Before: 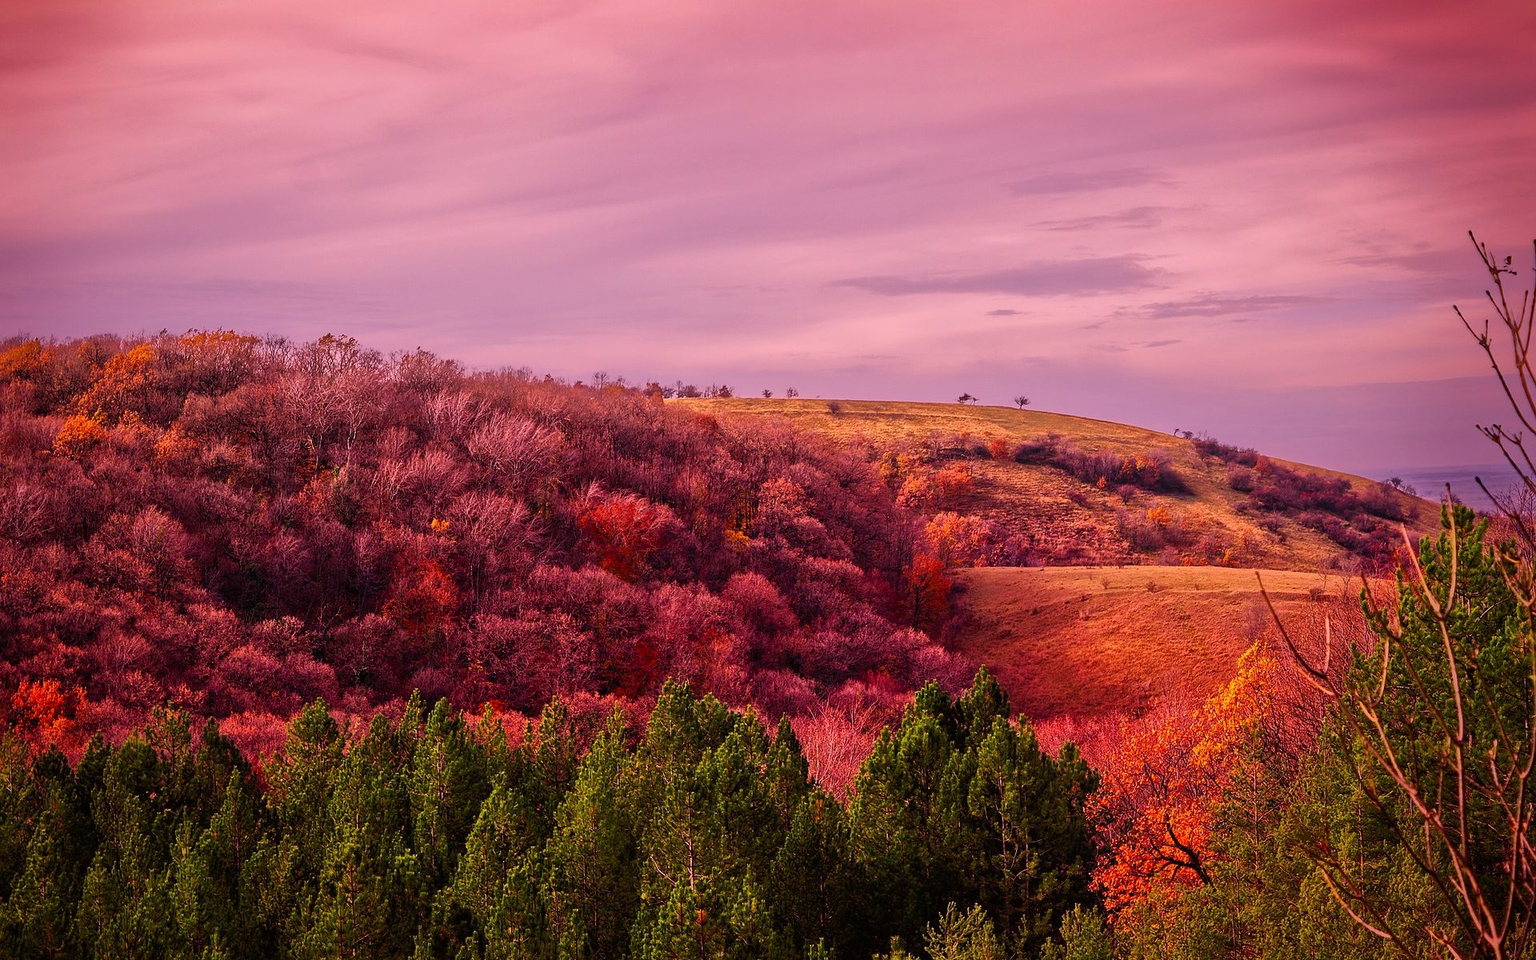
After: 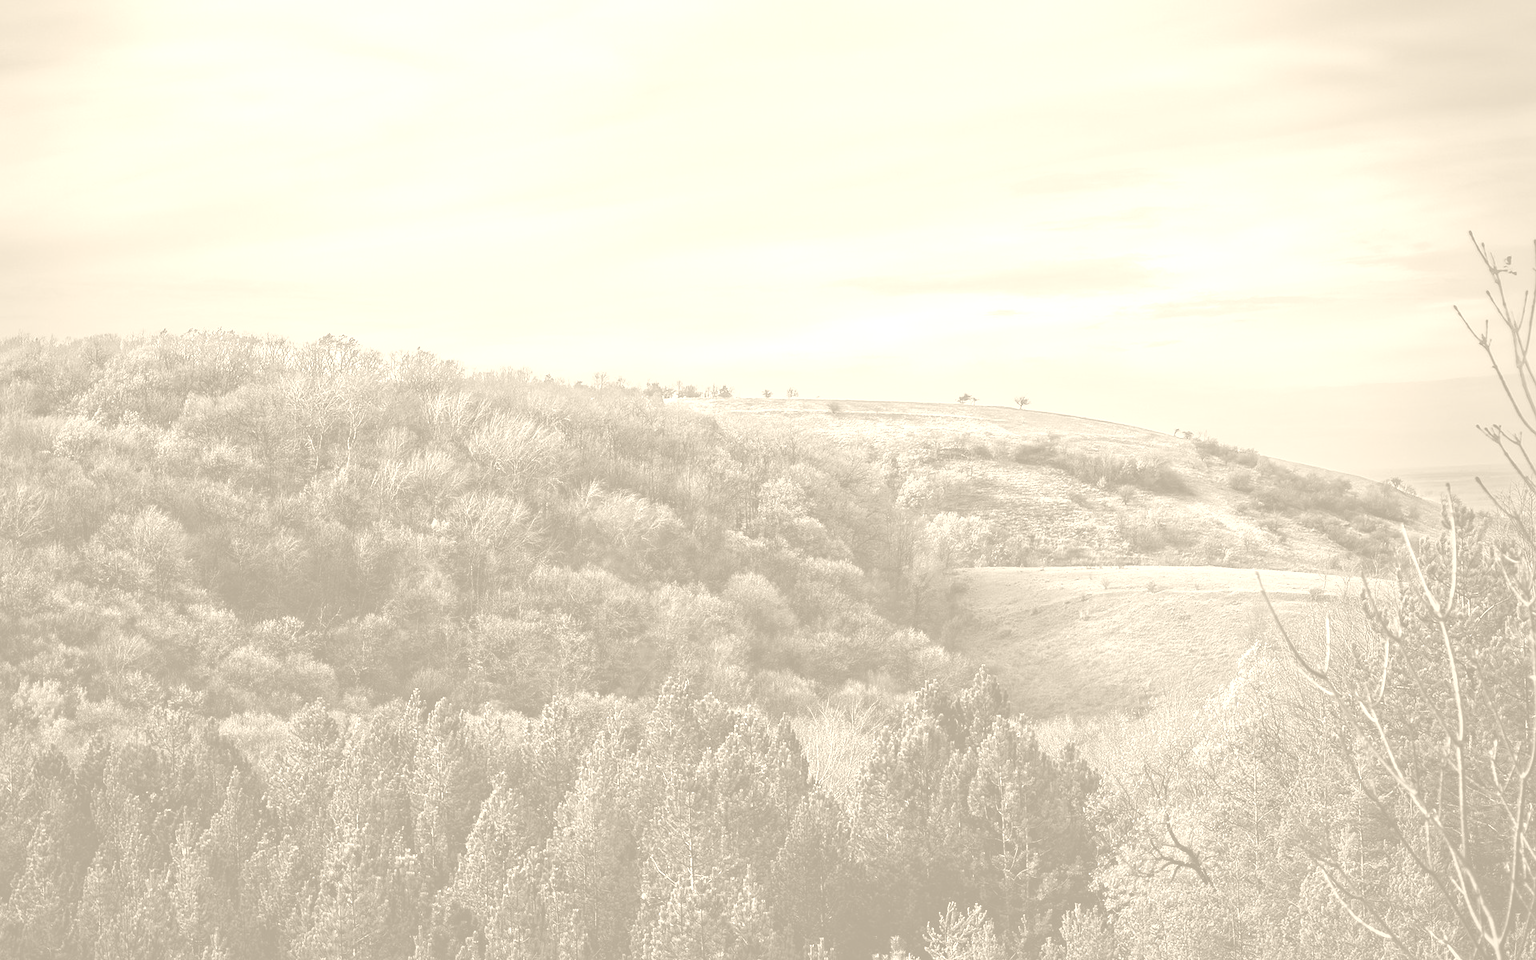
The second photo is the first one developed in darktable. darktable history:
color balance rgb: shadows lift › chroma 2%, shadows lift › hue 219.6°, power › hue 313.2°, highlights gain › chroma 3%, highlights gain › hue 75.6°, global offset › luminance 0.5%, perceptual saturation grading › global saturation 15.33%, perceptual saturation grading › highlights -19.33%, perceptual saturation grading › shadows 20%, global vibrance 20%
colorize: hue 36°, saturation 71%, lightness 80.79%
